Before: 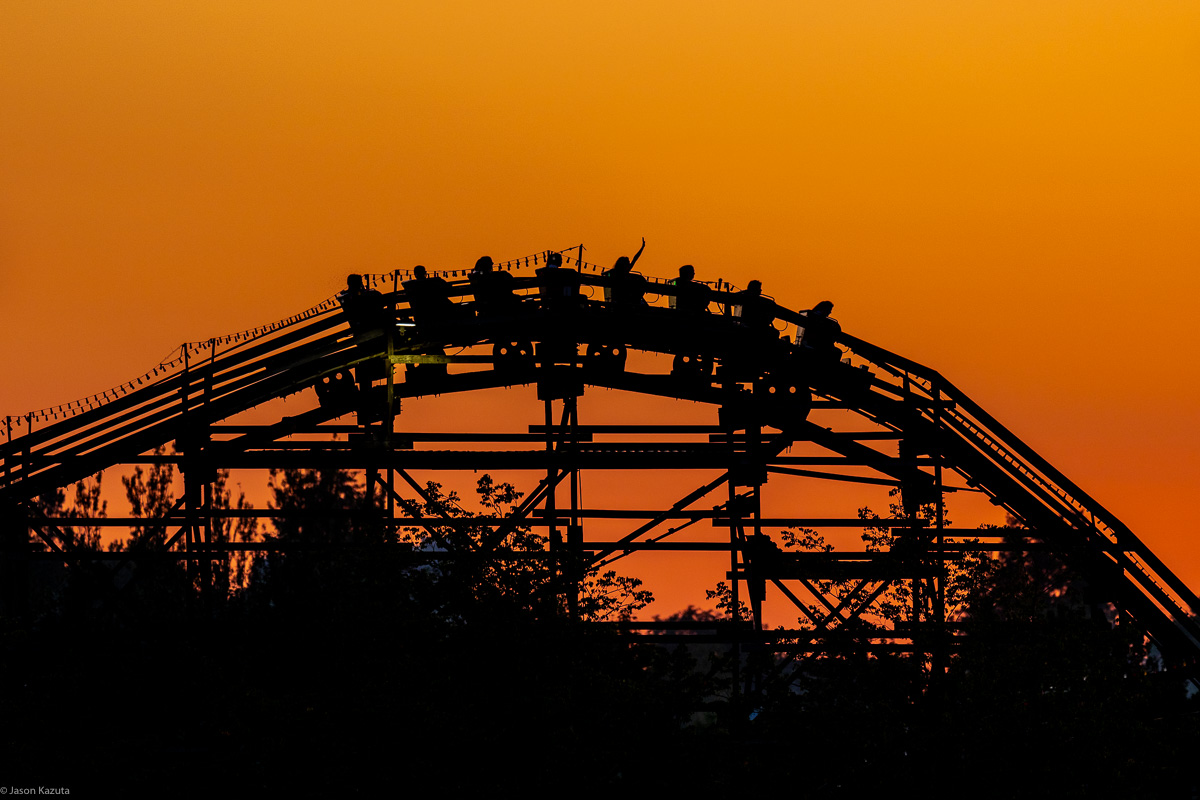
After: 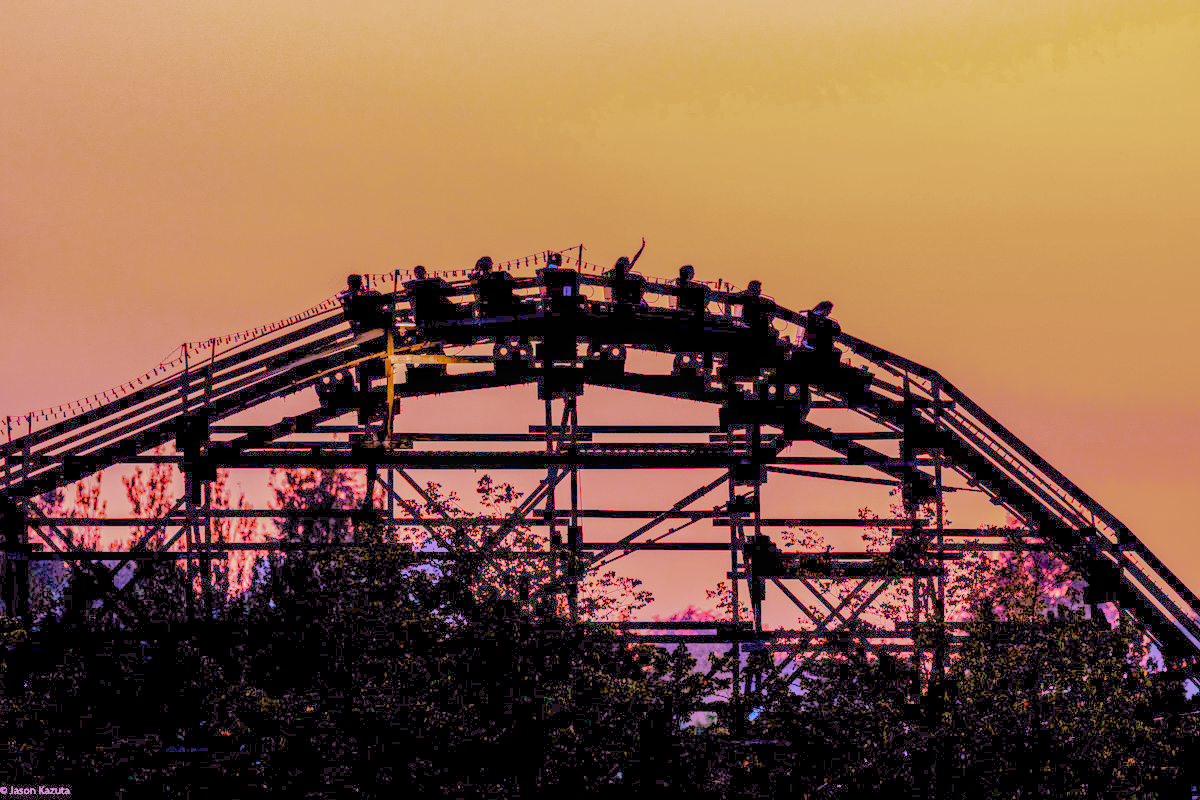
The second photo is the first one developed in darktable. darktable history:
raw chromatic aberrations: on, module defaults
color calibration: illuminant custom, x 0.373, y 0.388, temperature 4269.97 K
color balance rgb: perceptual saturation grading › global saturation 25%, global vibrance 20%
denoise (profiled): preserve shadows 1.25, scattering 0.032, a [-1, 0, 0], b [0, 0, 0], compensate highlight preservation false
filmic rgb: black relative exposure -7.65 EV, white relative exposure 4.56 EV, hardness 3.61
haze removal: compatibility mode true, adaptive false
highlight reconstruction: method reconstruct color, iterations 1, diameter of reconstruction 64 px
hot pixels: on, module defaults
lens correction: scale 1.01, crop 1, focal 85, aperture 8, distance 5.18, camera "Canon EOS RP", lens "Canon RF 85mm F2 MACRO IS STM"
white balance: red 2.229, blue 1.46
tone equalizer "mask blending: all purposes": on, module defaults
exposure: black level correction 0.001, exposure 1.646 EV, compensate exposure bias true, compensate highlight preservation false
local contrast: detail 130%
shadows and highlights: shadows 25, highlights -70
